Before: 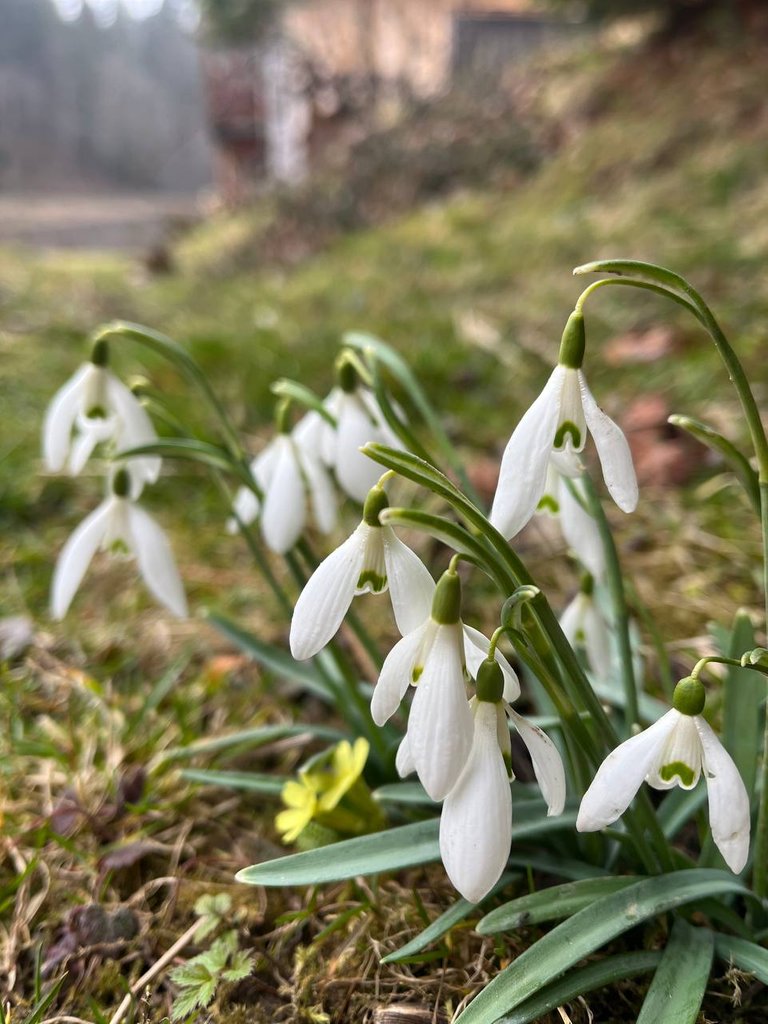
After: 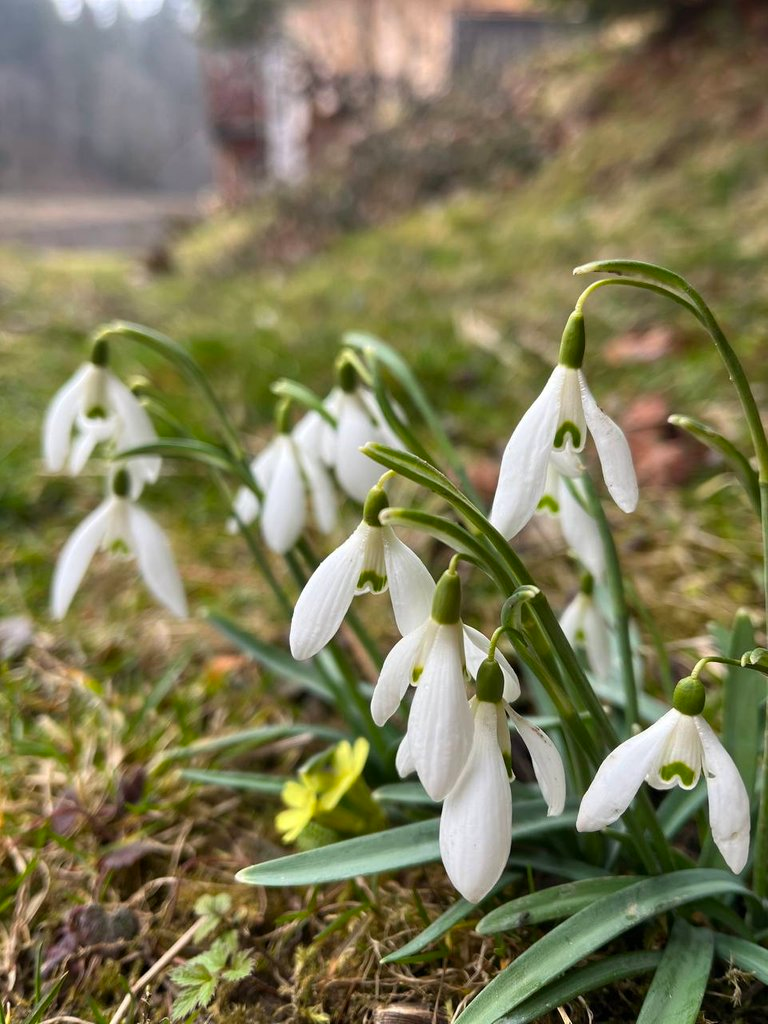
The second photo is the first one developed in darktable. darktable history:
contrast brightness saturation: saturation 0.103
